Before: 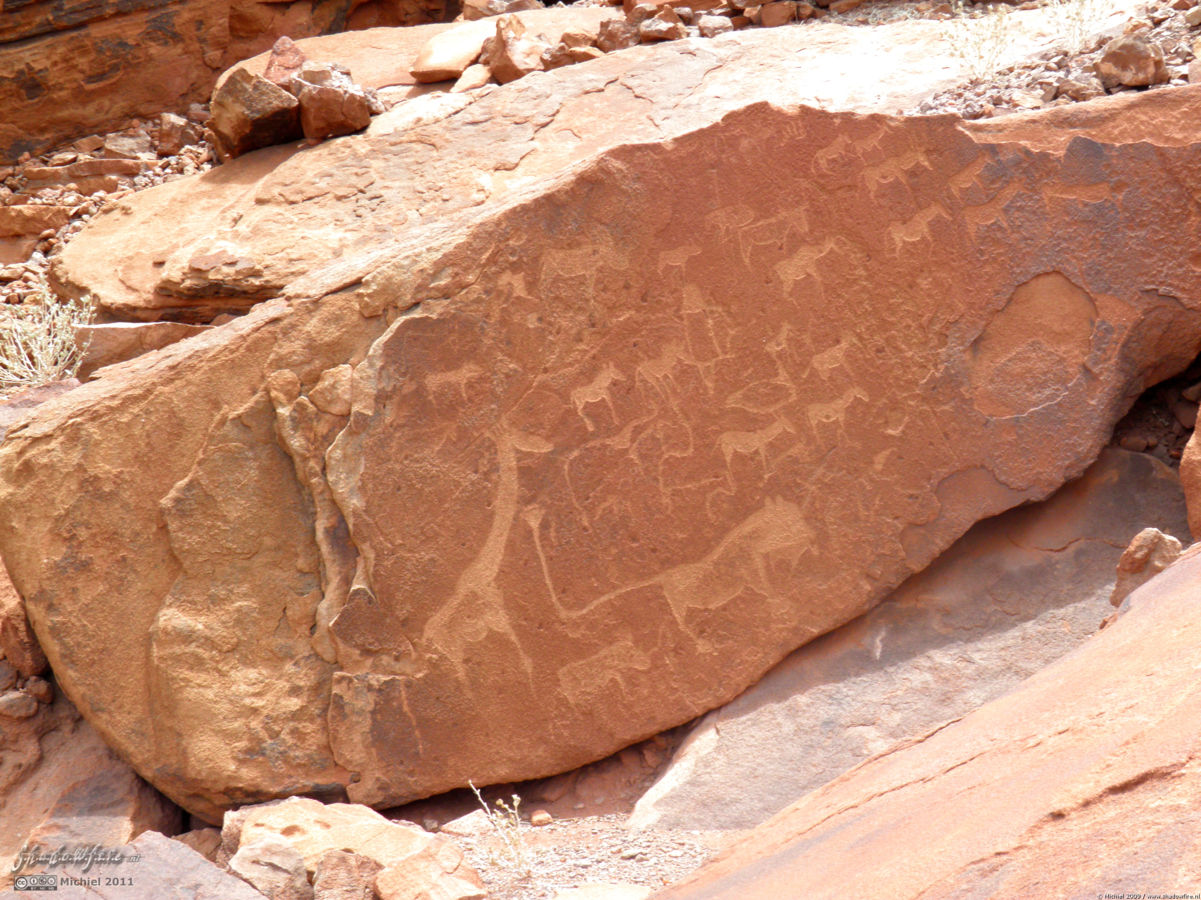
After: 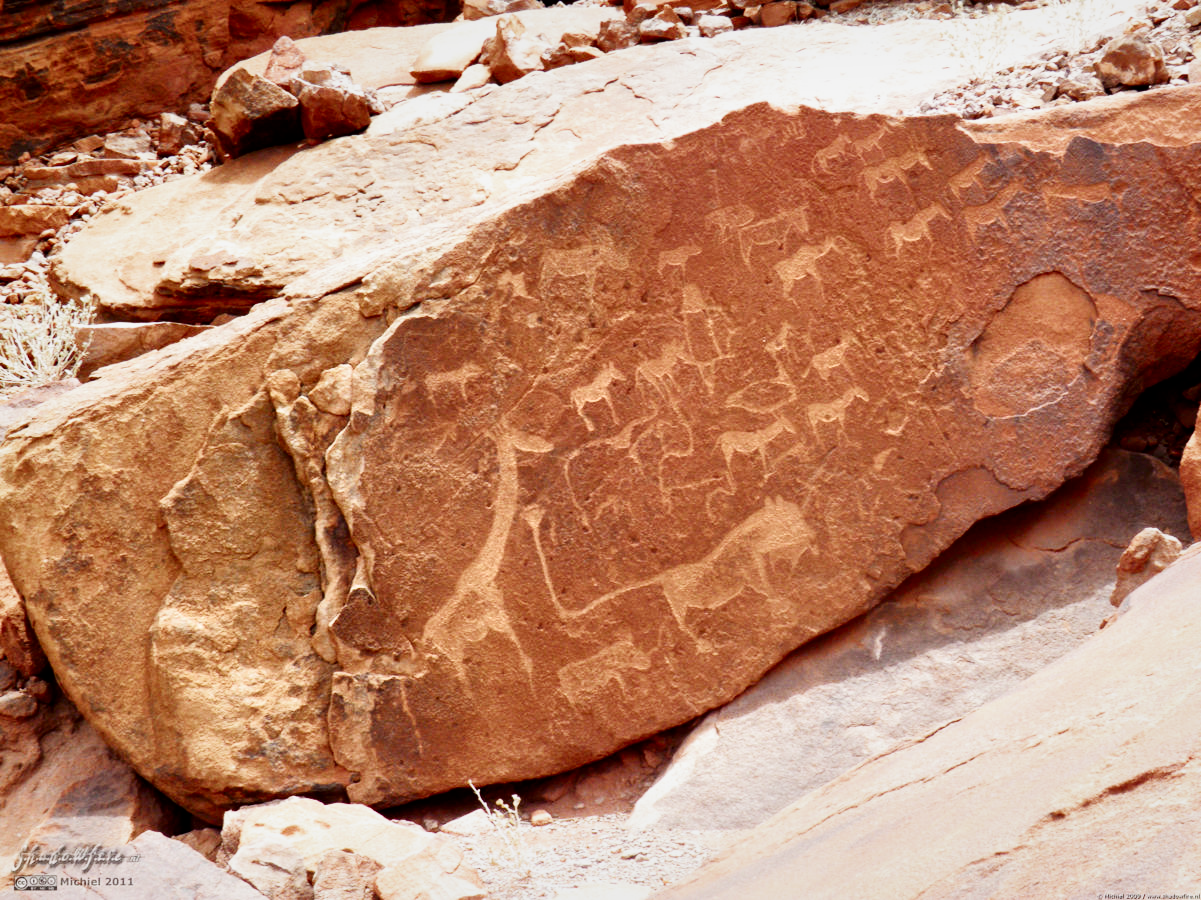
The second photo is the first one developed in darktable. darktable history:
sigmoid: contrast 1.8, skew -0.2, preserve hue 0%, red attenuation 0.1, red rotation 0.035, green attenuation 0.1, green rotation -0.017, blue attenuation 0.15, blue rotation -0.052, base primaries Rec2020
local contrast: mode bilateral grid, contrast 100, coarseness 100, detail 165%, midtone range 0.2
